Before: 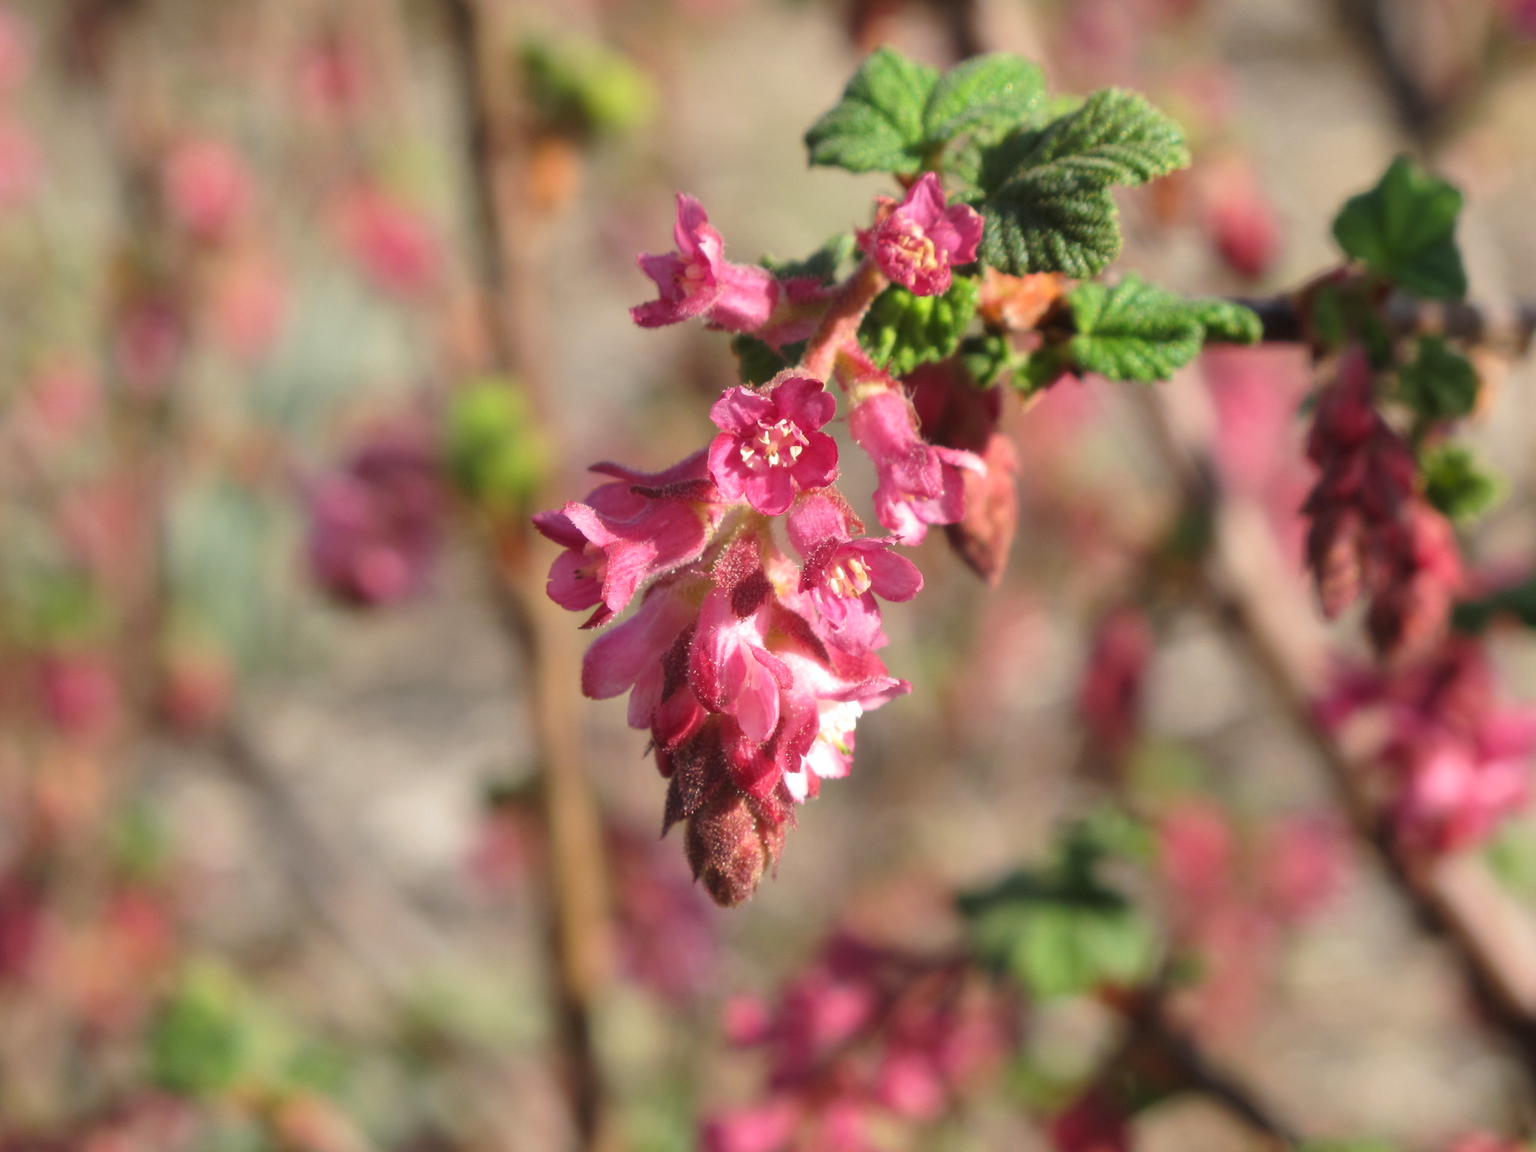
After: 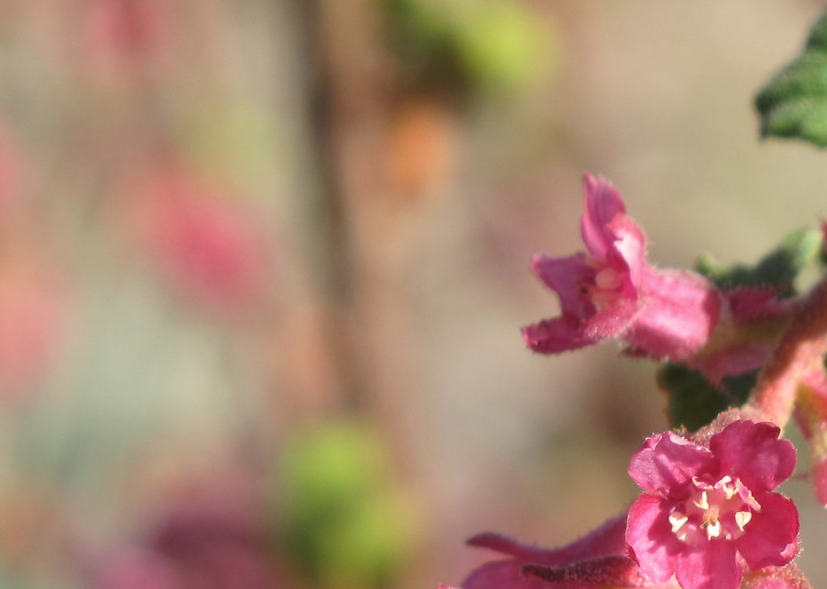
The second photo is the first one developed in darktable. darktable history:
contrast brightness saturation: saturation -0.053
crop: left 15.556%, top 5.445%, right 44.043%, bottom 56.156%
